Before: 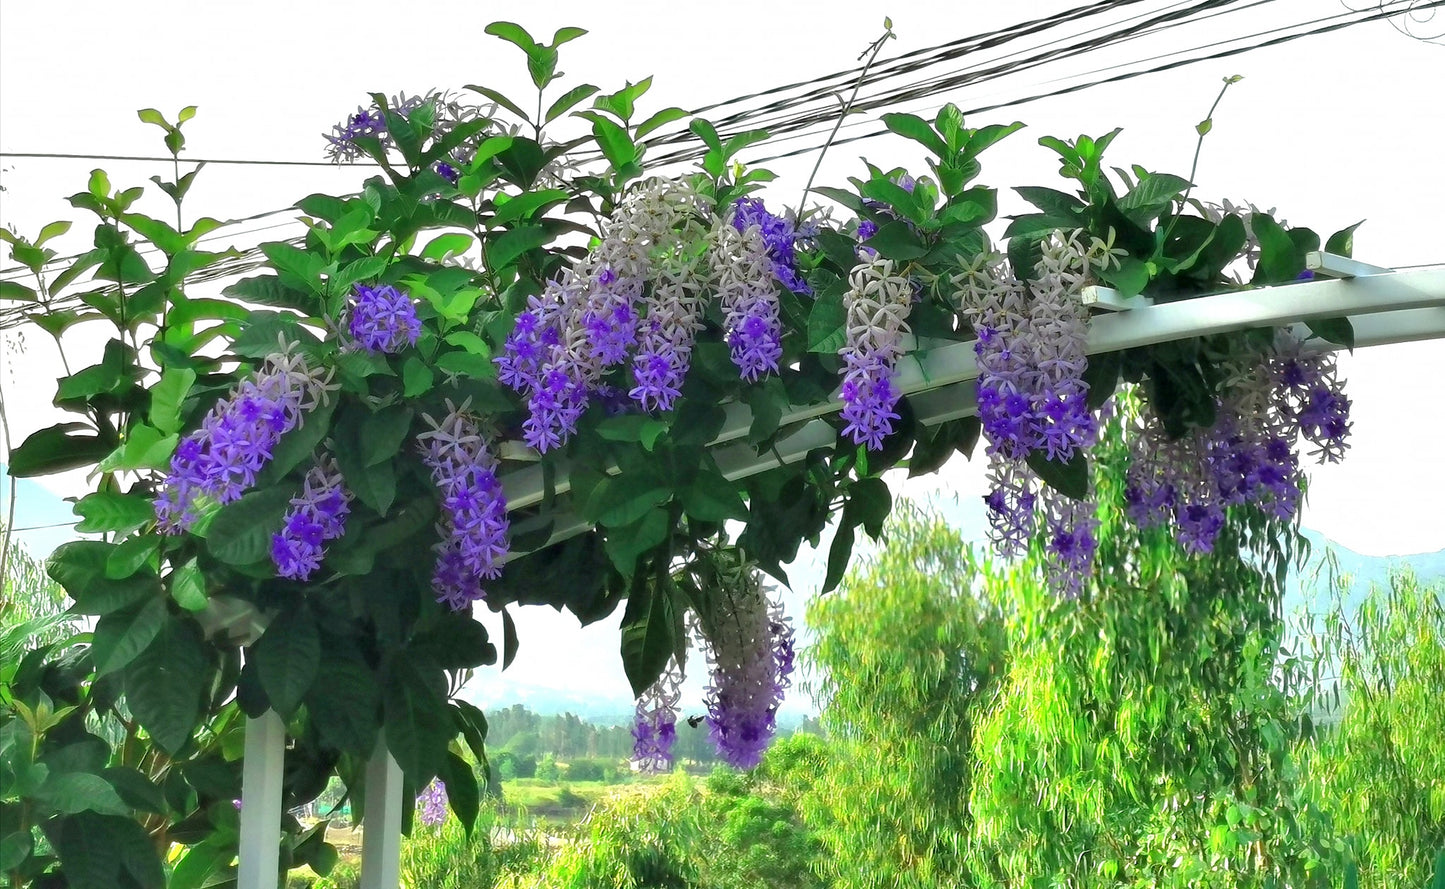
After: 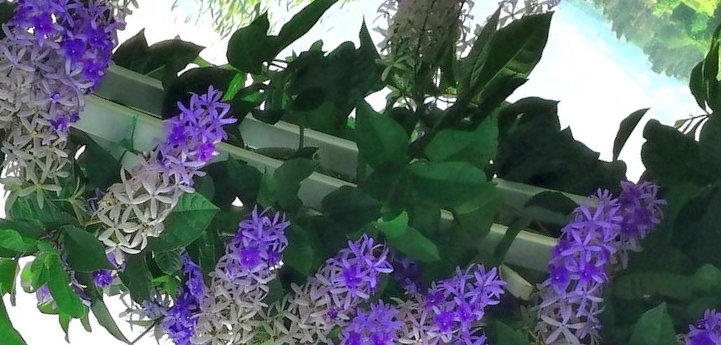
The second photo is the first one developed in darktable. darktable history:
crop and rotate: angle 146.79°, left 9.207%, top 15.625%, right 4.539%, bottom 17.173%
